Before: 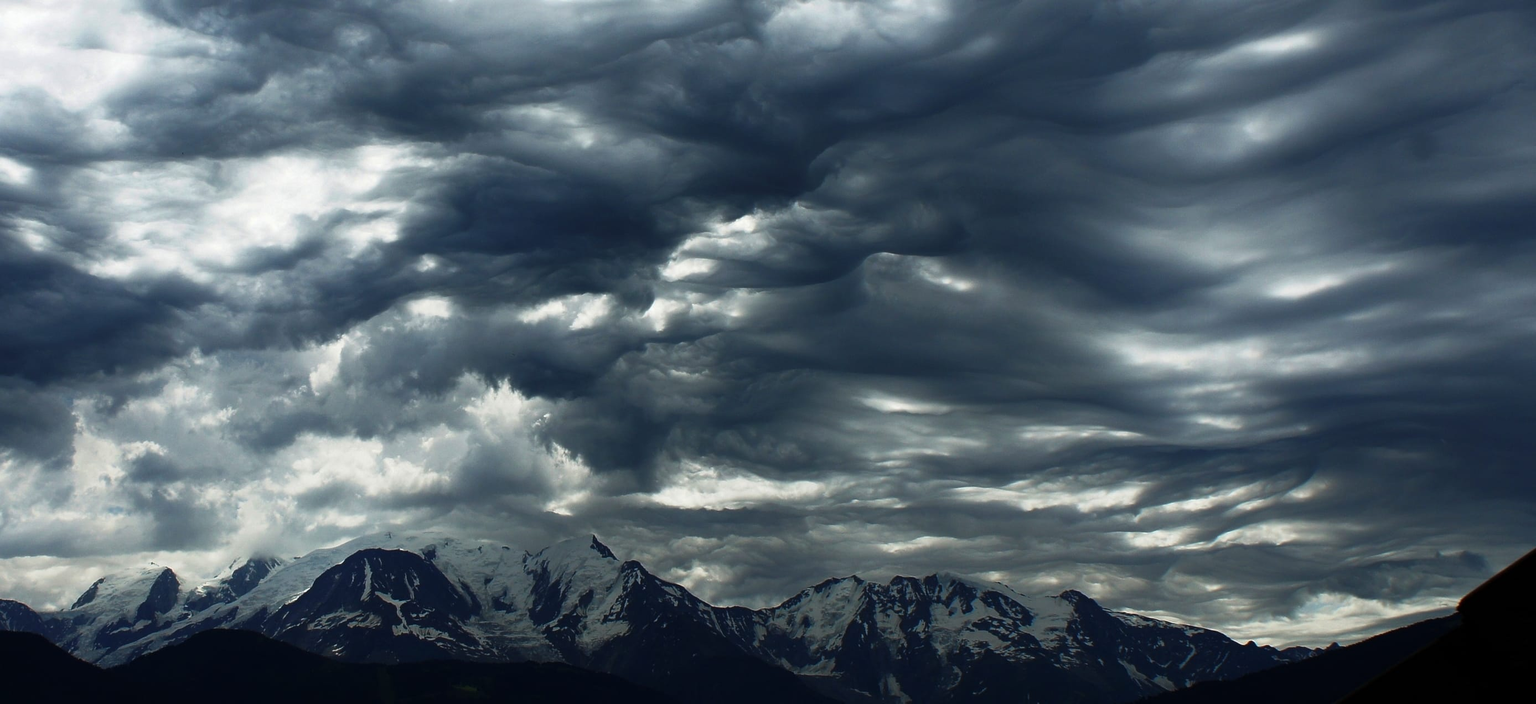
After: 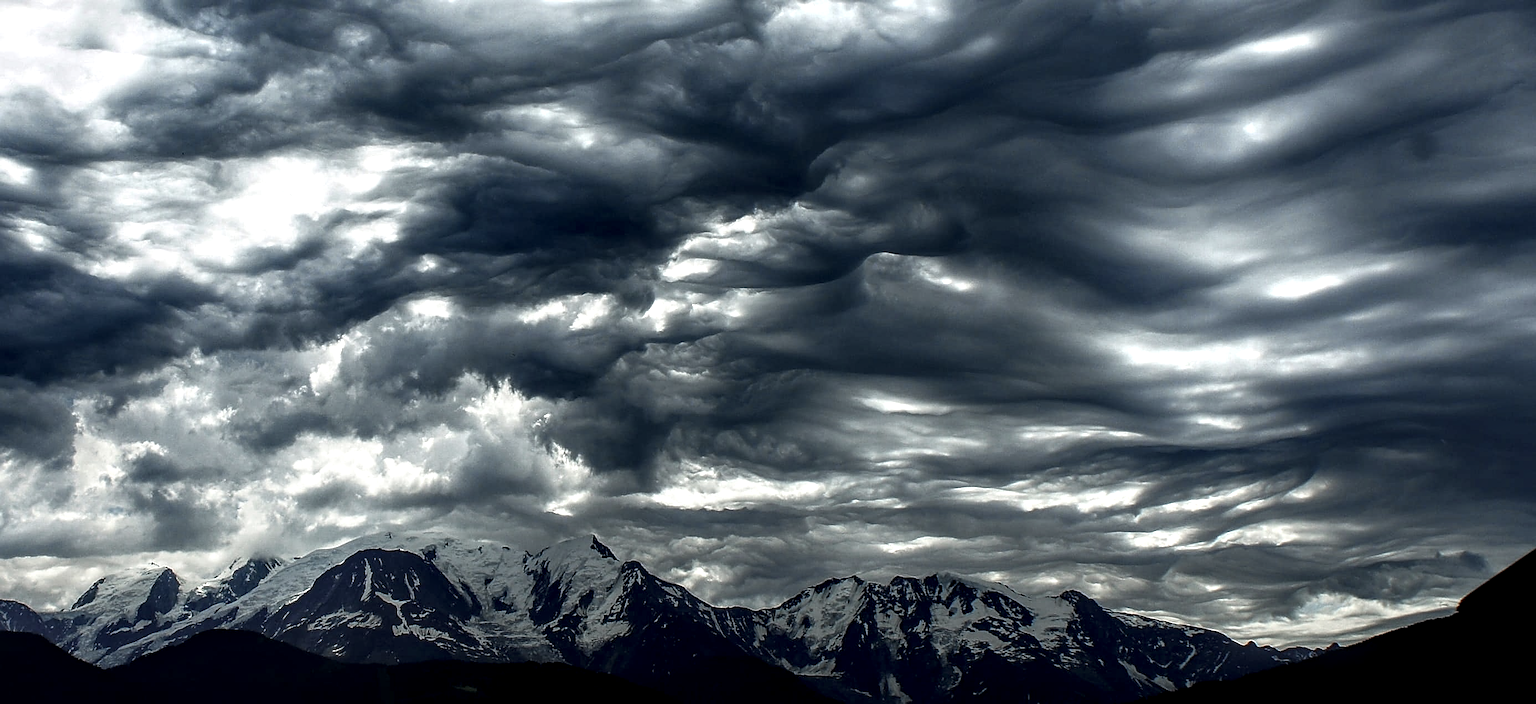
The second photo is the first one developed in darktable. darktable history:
color zones: curves: ch0 [(0, 0.5) (0.125, 0.4) (0.25, 0.5) (0.375, 0.4) (0.5, 0.4) (0.625, 0.6) (0.75, 0.6) (0.875, 0.5)]; ch1 [(0, 0.35) (0.125, 0.45) (0.25, 0.35) (0.375, 0.35) (0.5, 0.35) (0.625, 0.35) (0.75, 0.45) (0.875, 0.35)]; ch2 [(0, 0.6) (0.125, 0.5) (0.25, 0.5) (0.375, 0.6) (0.5, 0.6) (0.625, 0.5) (0.75, 0.5) (0.875, 0.5)]
local contrast: highlights 5%, shadows 6%, detail 182%
sharpen: amount 0.562
